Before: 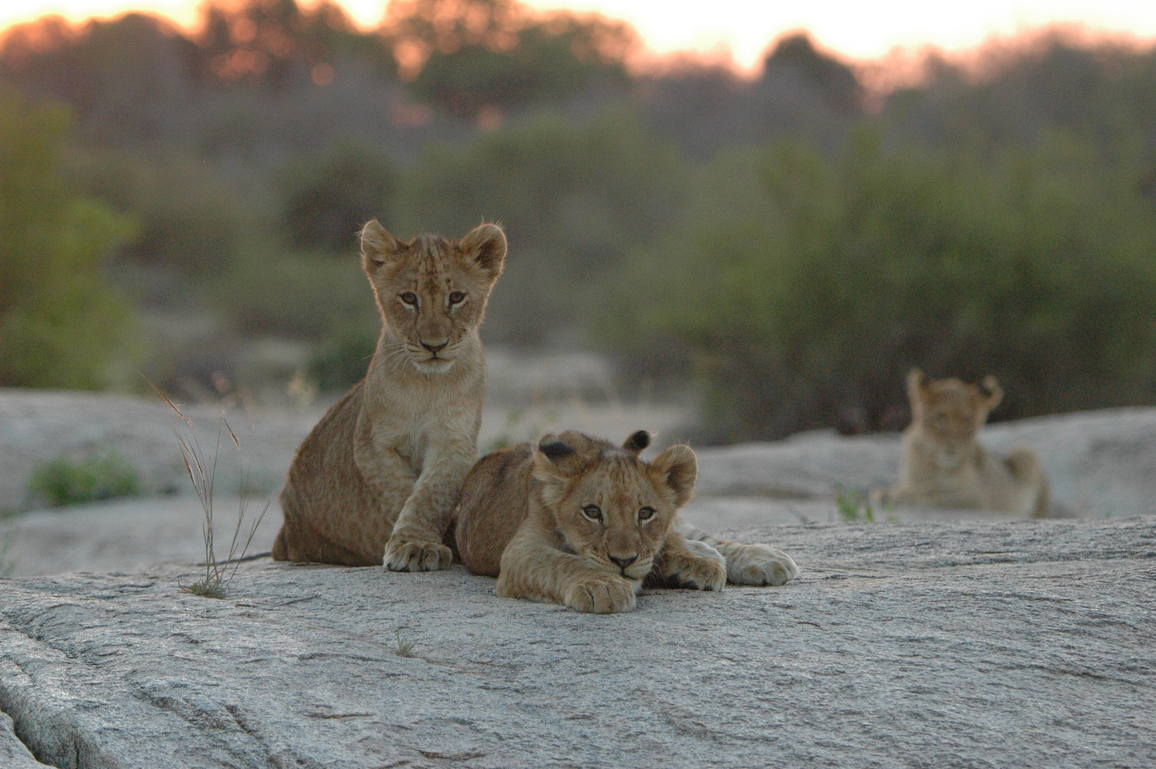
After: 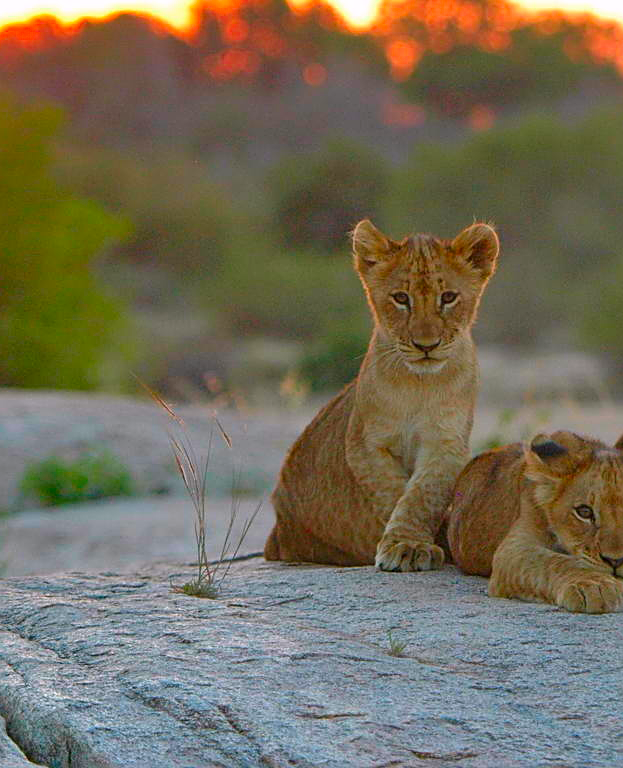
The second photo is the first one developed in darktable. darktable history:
crop: left 0.76%, right 45.325%, bottom 0.081%
color correction: highlights a* 1.71, highlights b* -1.82, saturation 2.53
contrast brightness saturation: saturation -0.09
shadows and highlights: shadows 59.69, soften with gaussian
sharpen: on, module defaults
